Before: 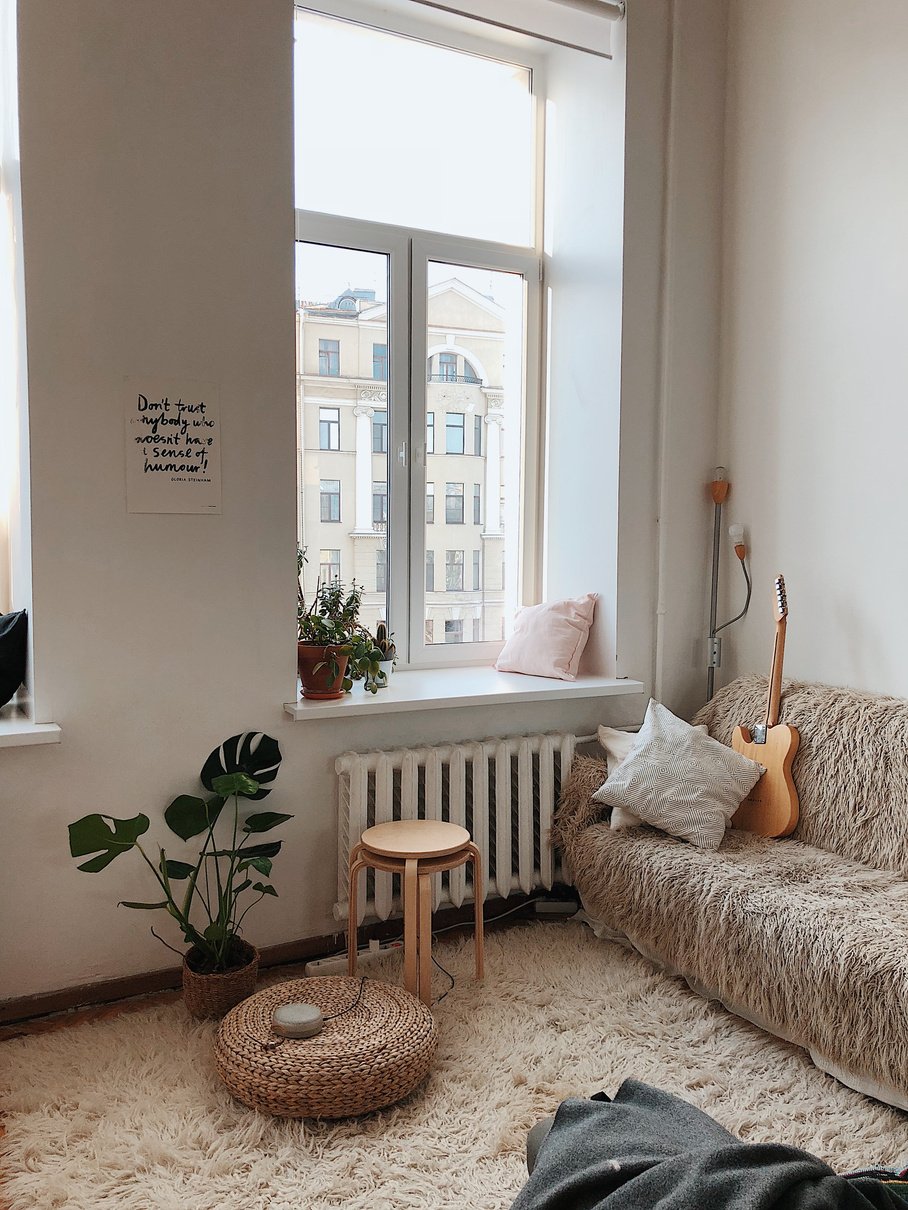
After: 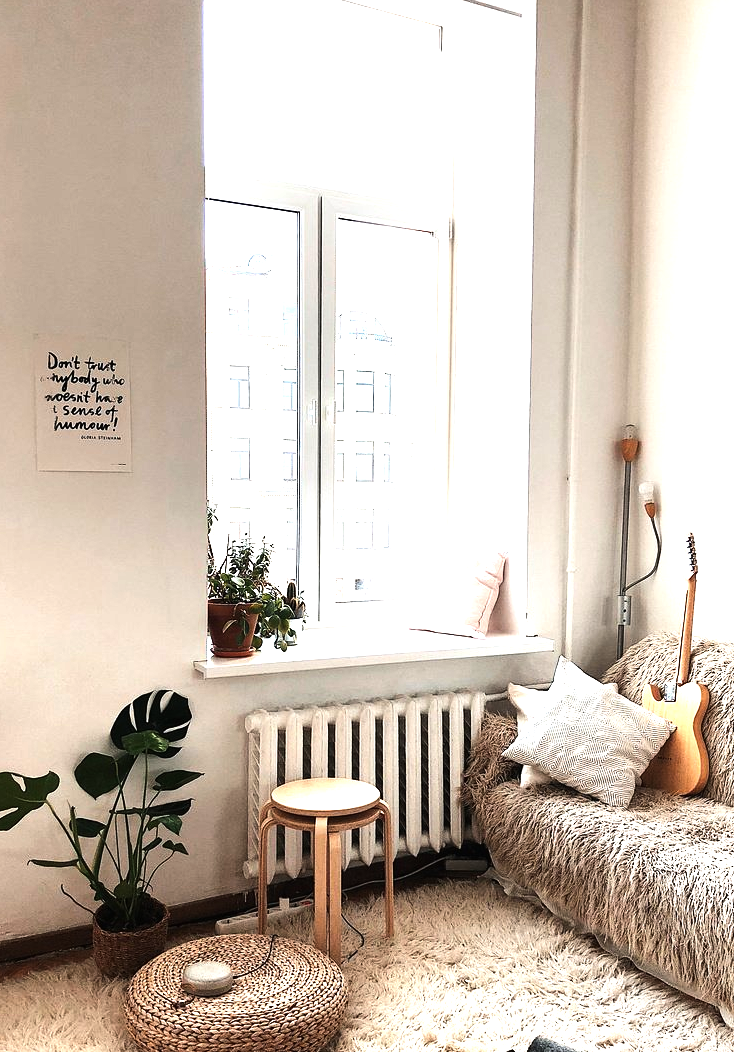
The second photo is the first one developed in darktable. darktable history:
tone equalizer: -8 EV -1.08 EV, -7 EV -1.01 EV, -6 EV -0.867 EV, -5 EV -0.578 EV, -3 EV 0.578 EV, -2 EV 0.867 EV, -1 EV 1.01 EV, +0 EV 1.08 EV, edges refinement/feathering 500, mask exposure compensation -1.57 EV, preserve details no
exposure: black level correction 0, exposure 0.7 EV, compensate exposure bias true, compensate highlight preservation false
crop: left 9.929%, top 3.475%, right 9.188%, bottom 9.529%
